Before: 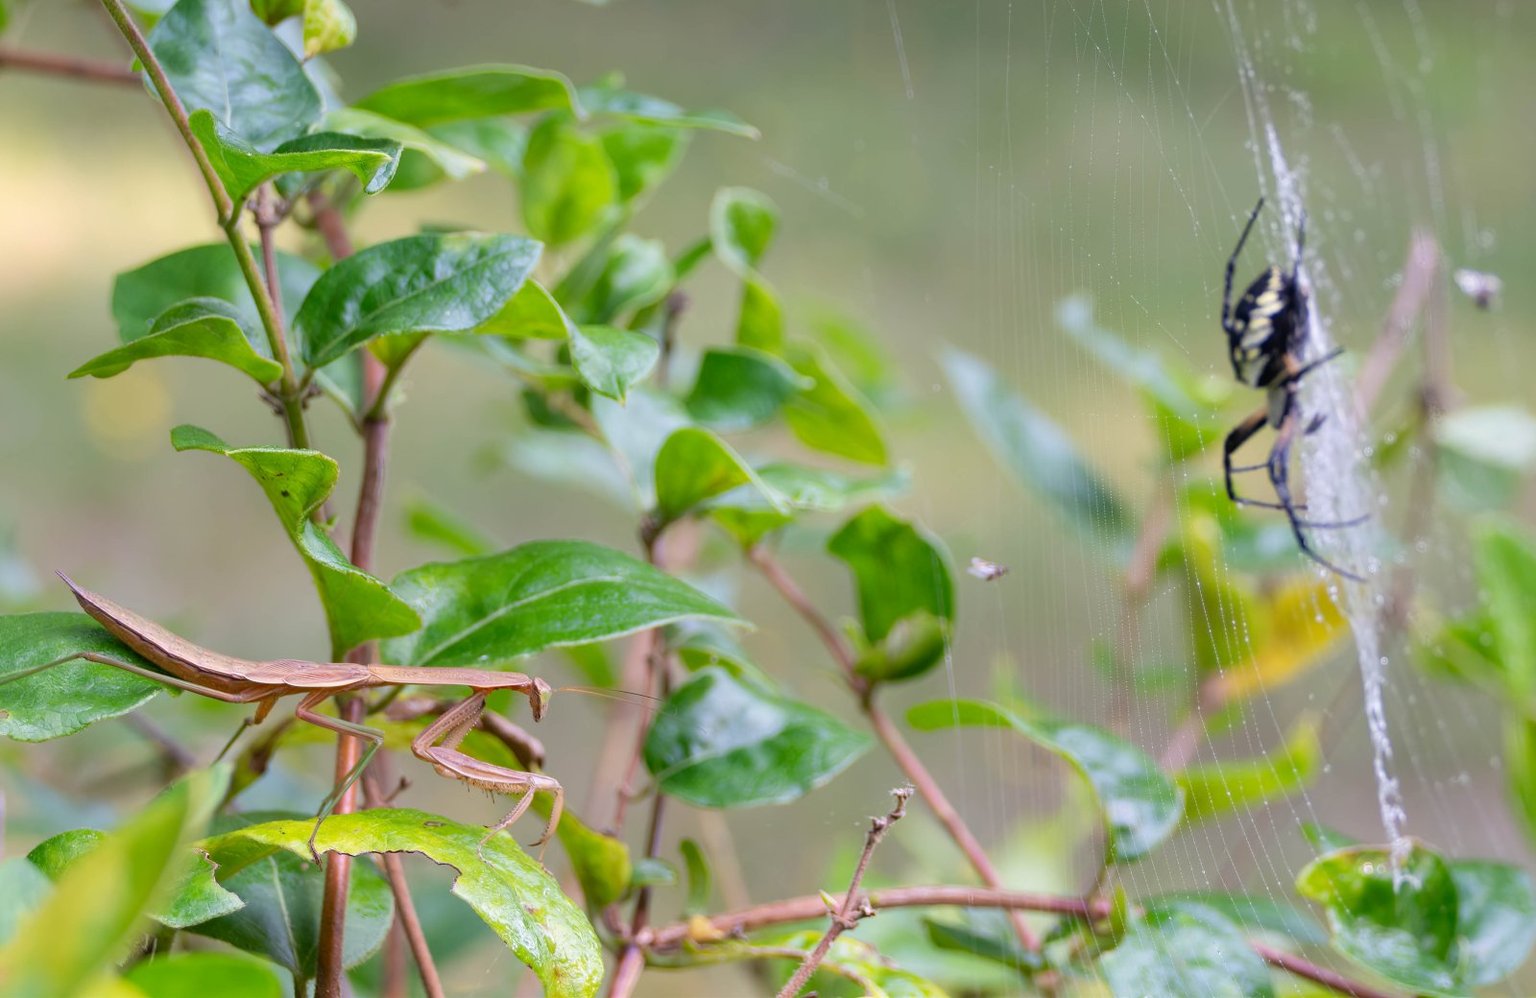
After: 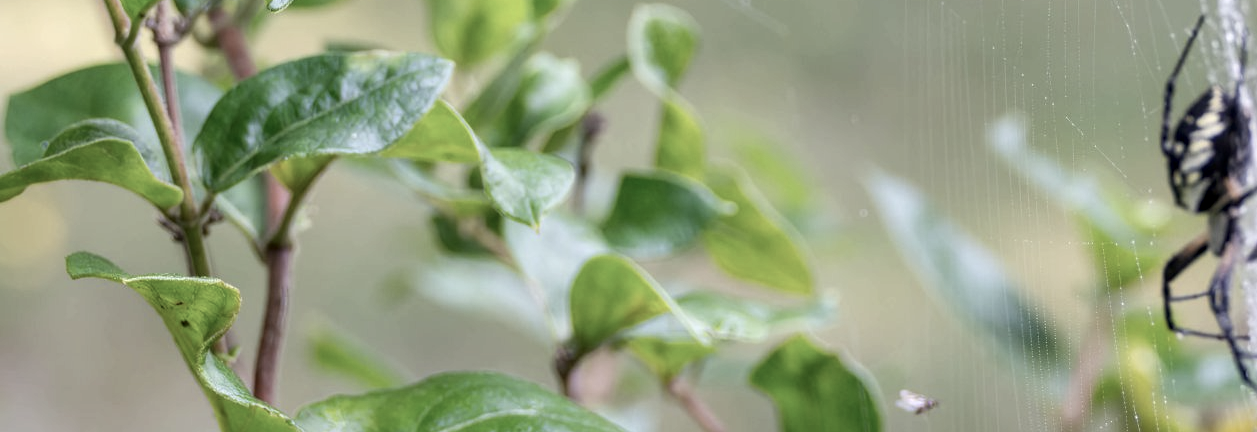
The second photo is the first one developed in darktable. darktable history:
crop: left 7.036%, top 18.398%, right 14.379%, bottom 40.043%
contrast brightness saturation: contrast 0.1, saturation -0.36
tone equalizer: -8 EV 0.06 EV, smoothing diameter 25%, edges refinement/feathering 10, preserve details guided filter
local contrast: detail 130%
